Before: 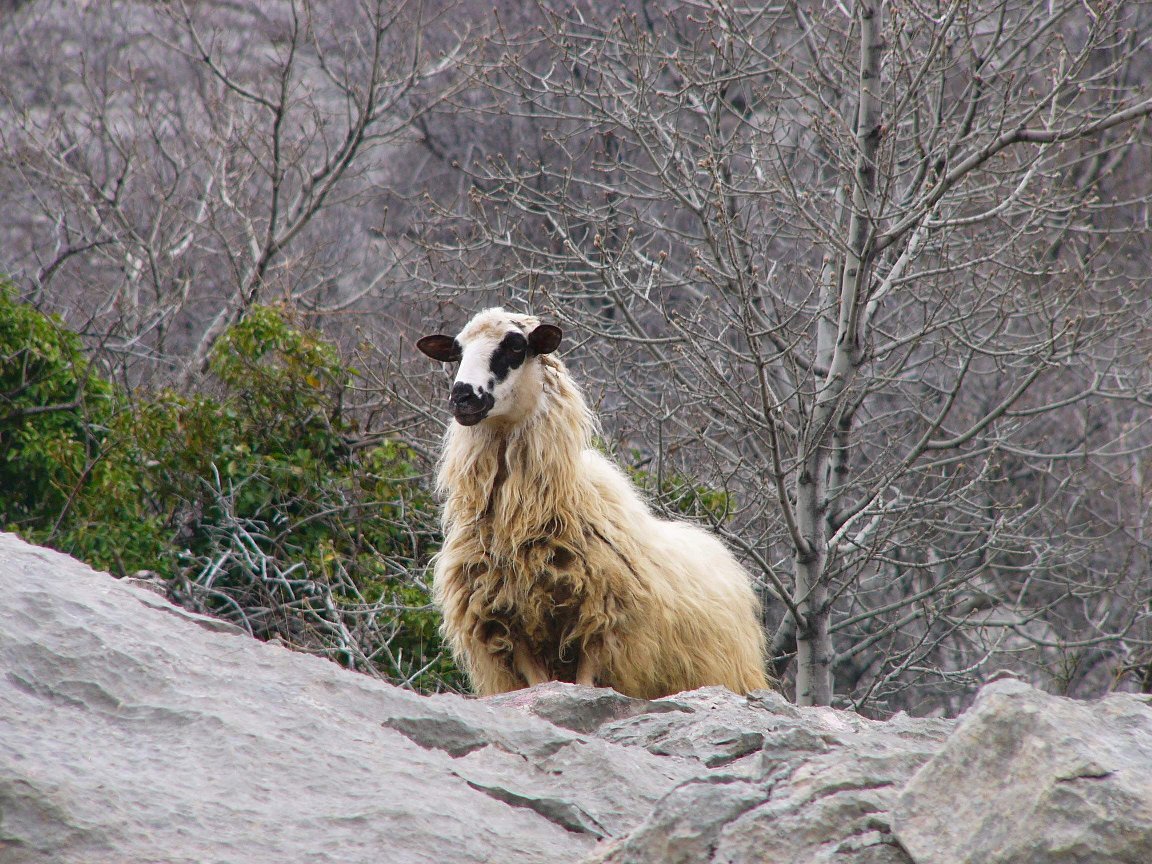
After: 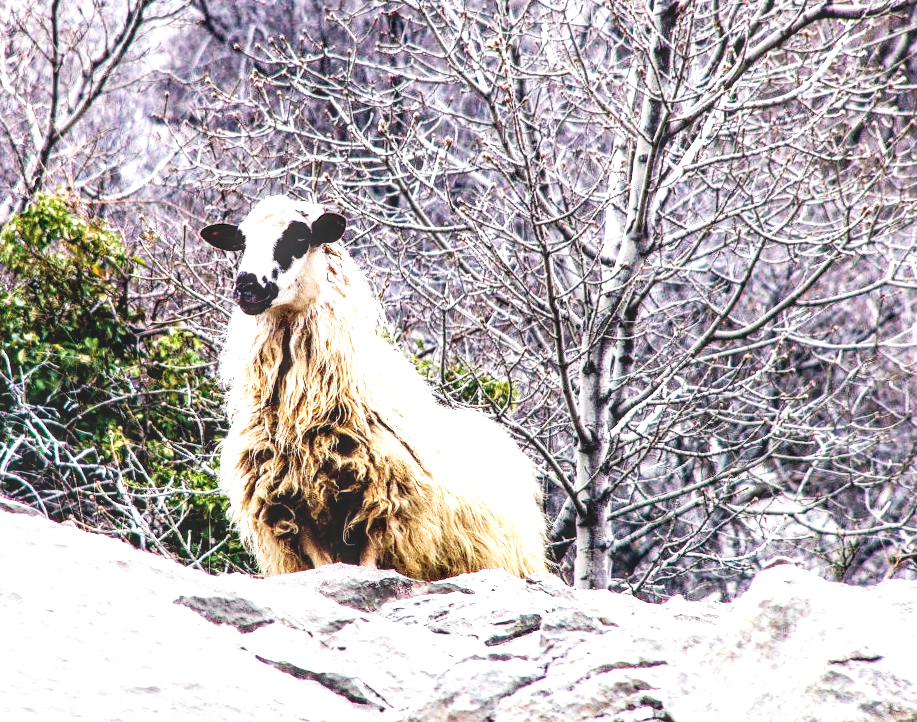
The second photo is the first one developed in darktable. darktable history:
rotate and perspective: rotation 0.074°, lens shift (vertical) 0.096, lens shift (horizontal) -0.041, crop left 0.043, crop right 0.952, crop top 0.024, crop bottom 0.979
crop: left 16.315%, top 14.246%
base curve: curves: ch0 [(0, 0) (0.012, 0.01) (0.073, 0.168) (0.31, 0.711) (0.645, 0.957) (1, 1)], preserve colors none
tone equalizer: -8 EV -0.417 EV, -7 EV -0.389 EV, -6 EV -0.333 EV, -5 EV -0.222 EV, -3 EV 0.222 EV, -2 EV 0.333 EV, -1 EV 0.389 EV, +0 EV 0.417 EV, edges refinement/feathering 500, mask exposure compensation -1.57 EV, preserve details no
tone curve: curves: ch0 [(0, 0) (0.003, 0.273) (0.011, 0.276) (0.025, 0.276) (0.044, 0.28) (0.069, 0.283) (0.1, 0.288) (0.136, 0.293) (0.177, 0.302) (0.224, 0.321) (0.277, 0.349) (0.335, 0.393) (0.399, 0.448) (0.468, 0.51) (0.543, 0.589) (0.623, 0.677) (0.709, 0.761) (0.801, 0.839) (0.898, 0.909) (1, 1)], preserve colors none
local contrast: highlights 19%, detail 186%
velvia: on, module defaults
color balance: gamma [0.9, 0.988, 0.975, 1.025], gain [1.05, 1, 1, 1]
